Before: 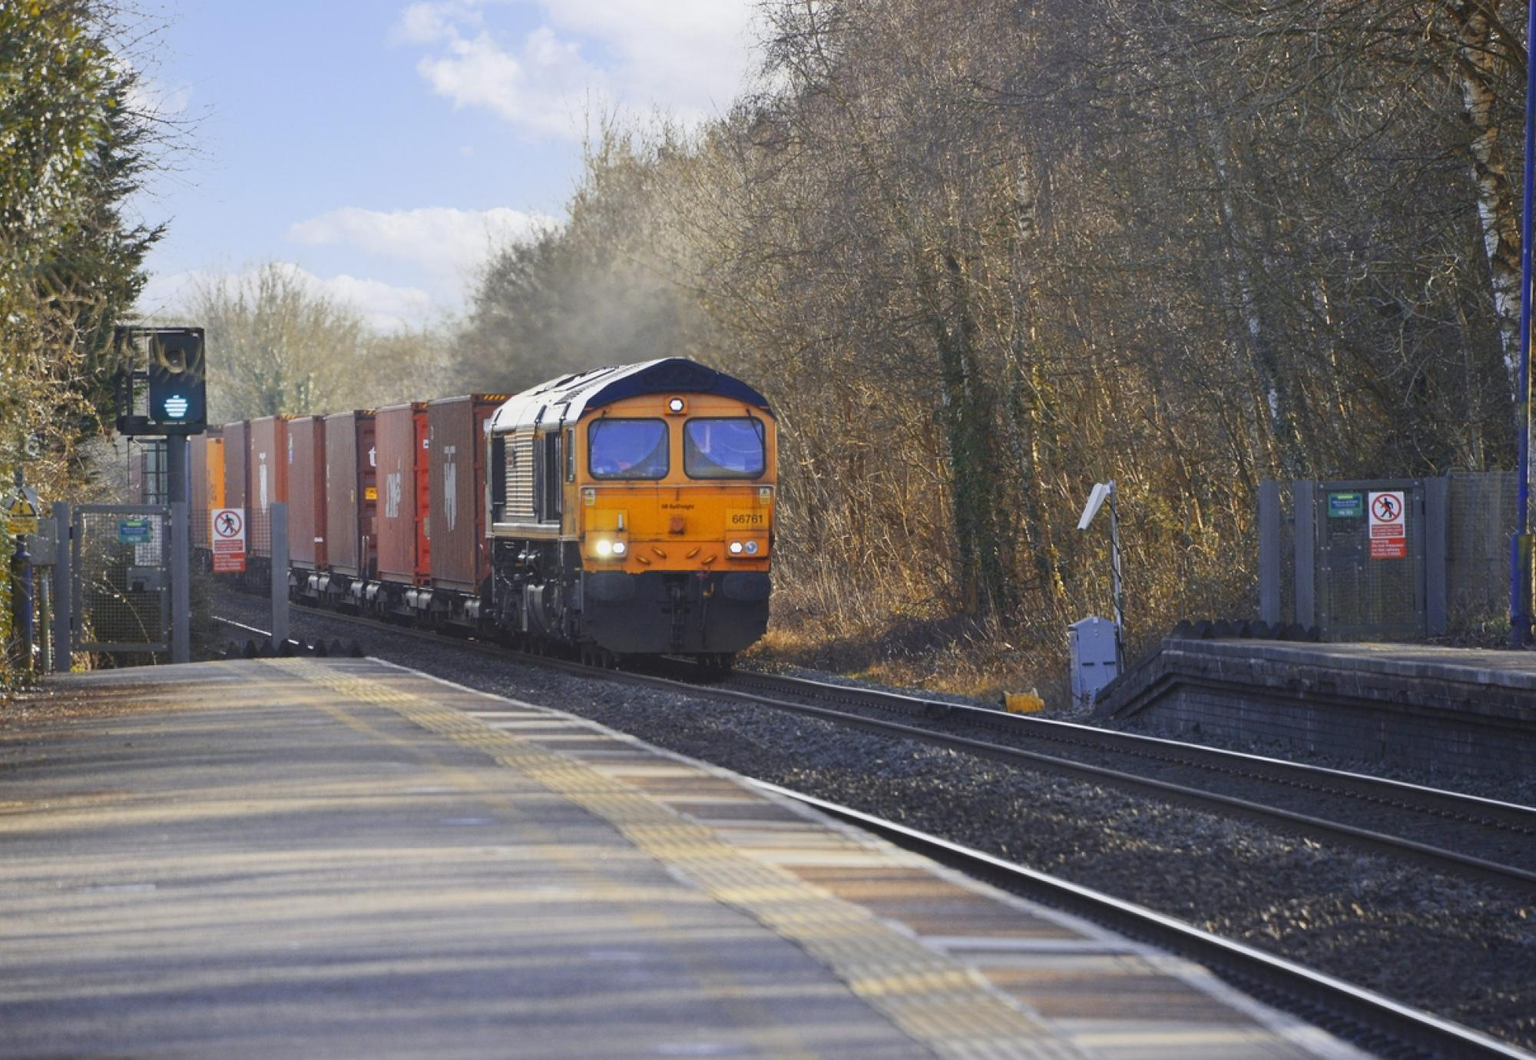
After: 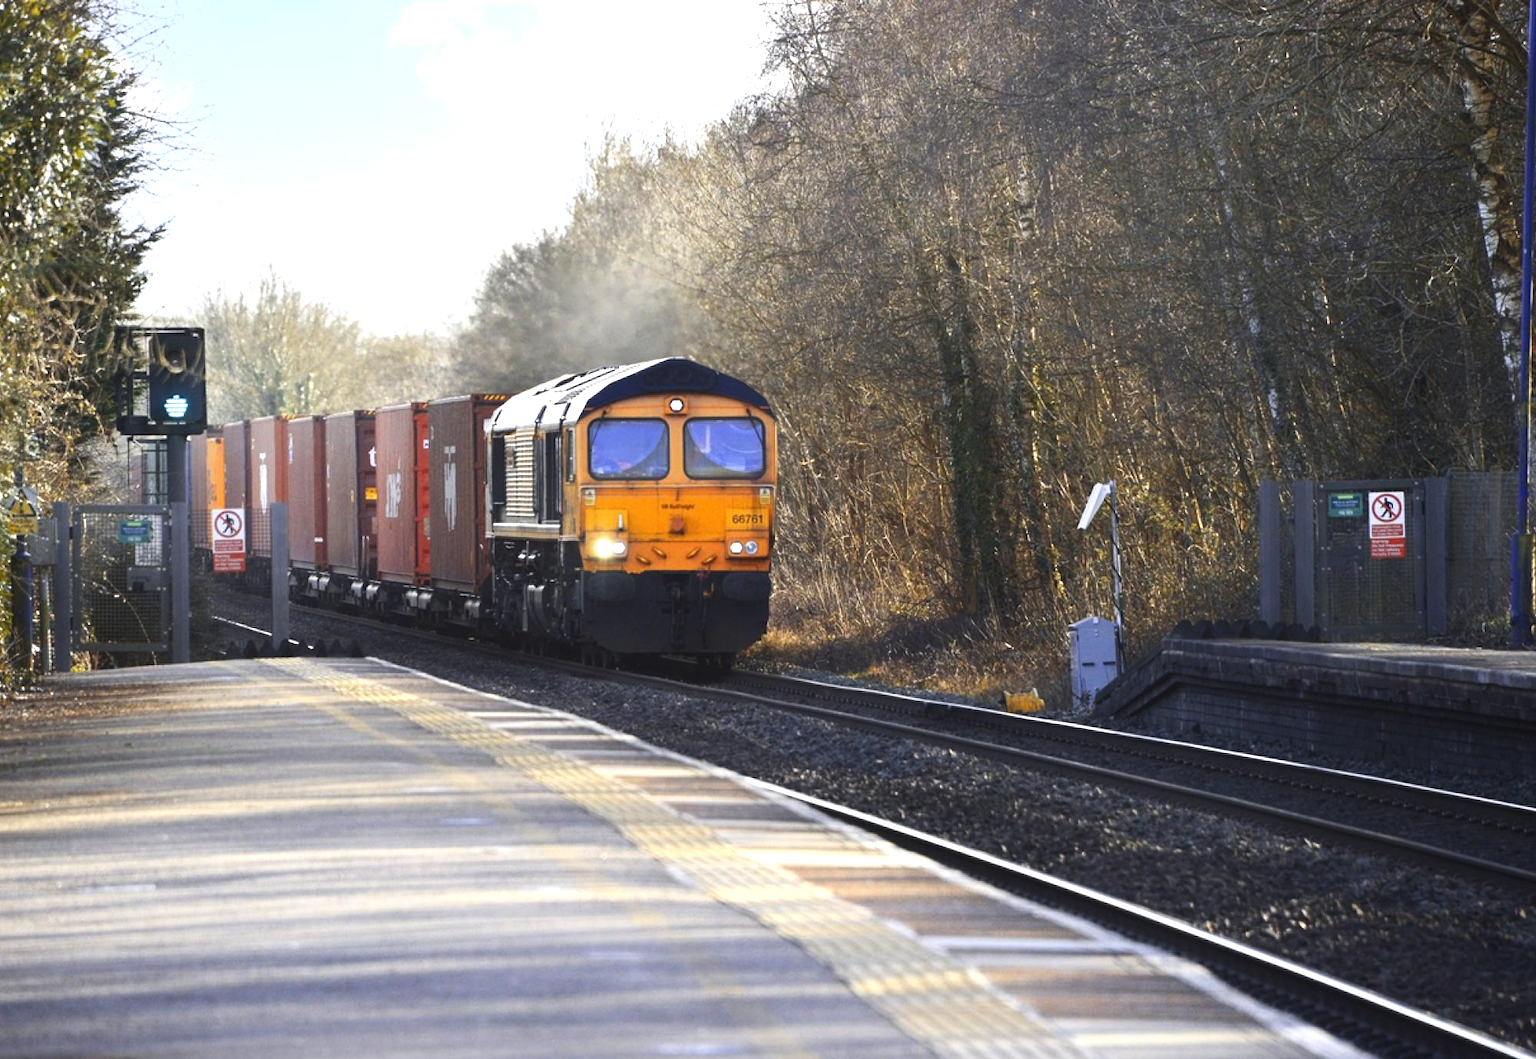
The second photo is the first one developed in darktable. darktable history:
tone equalizer: -8 EV -1.11 EV, -7 EV -1.03 EV, -6 EV -0.866 EV, -5 EV -0.58 EV, -3 EV 0.589 EV, -2 EV 0.841 EV, -1 EV 1 EV, +0 EV 1.07 EV, edges refinement/feathering 500, mask exposure compensation -1.57 EV, preserve details guided filter
